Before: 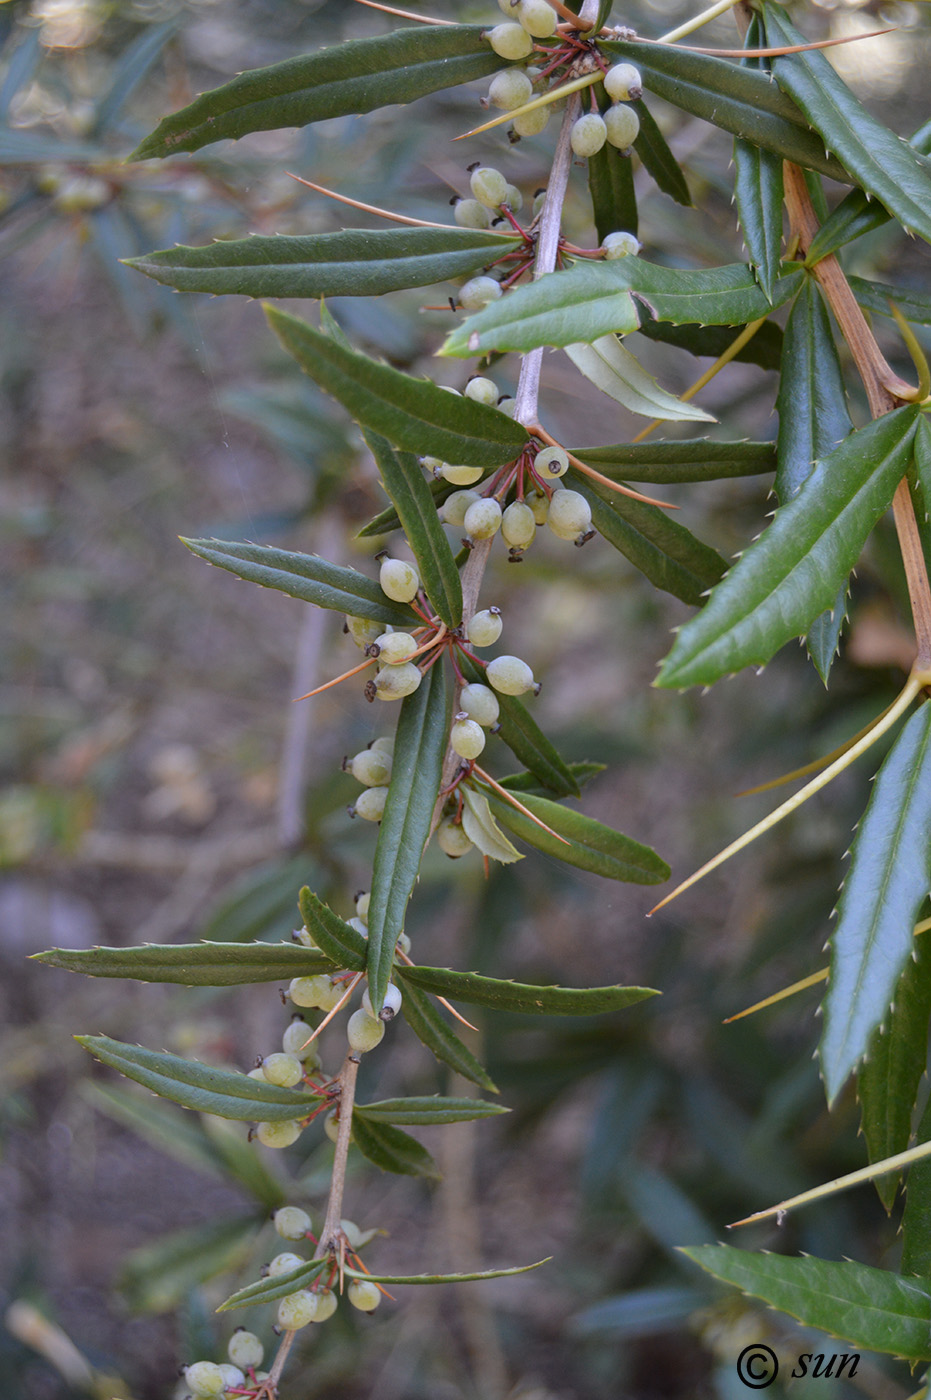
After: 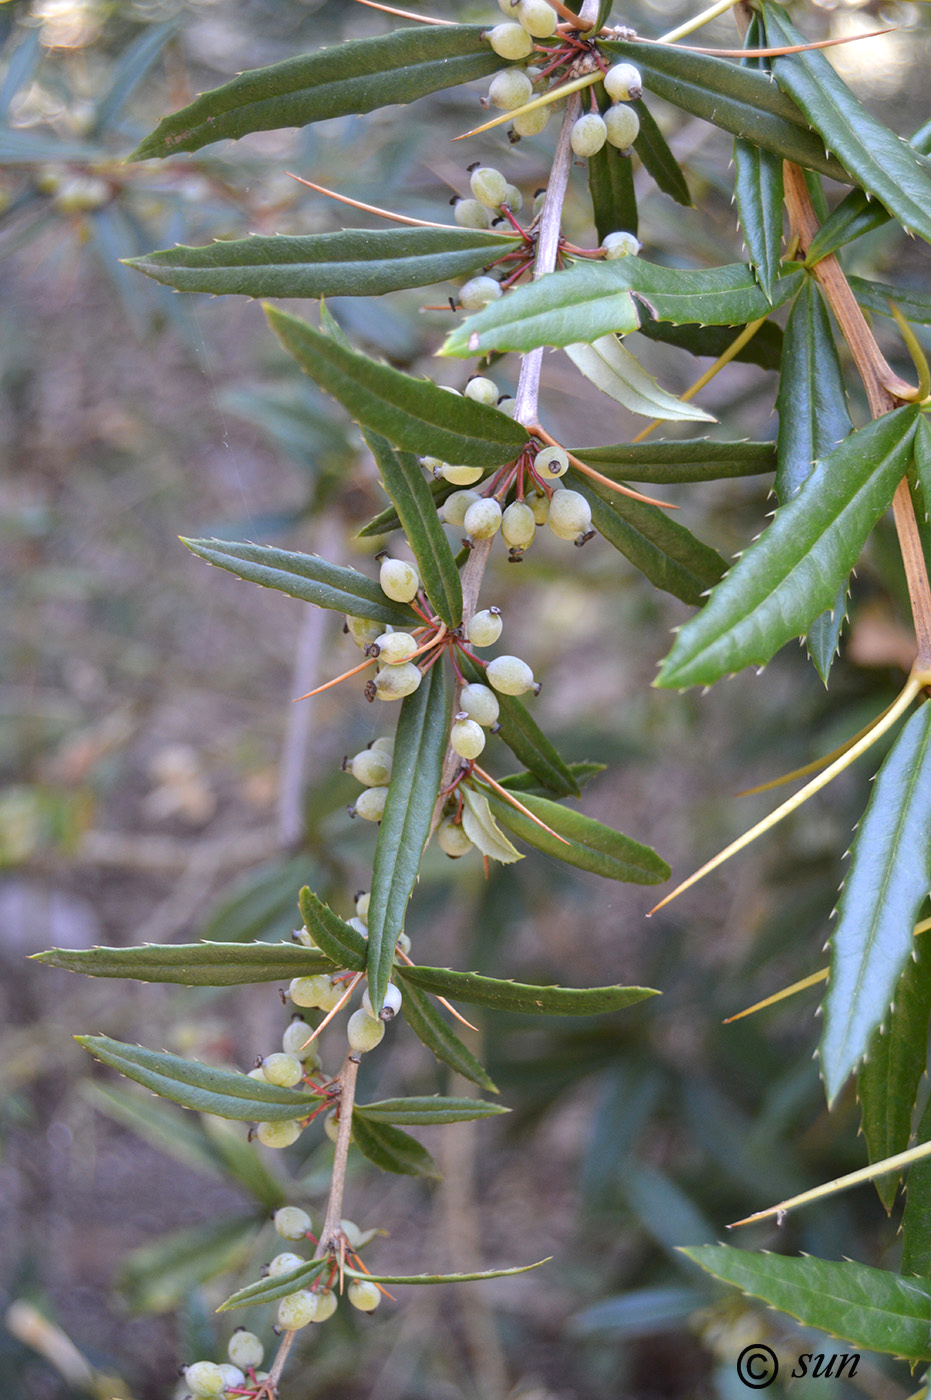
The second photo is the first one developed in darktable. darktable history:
exposure: exposure 0.549 EV, compensate highlight preservation false
